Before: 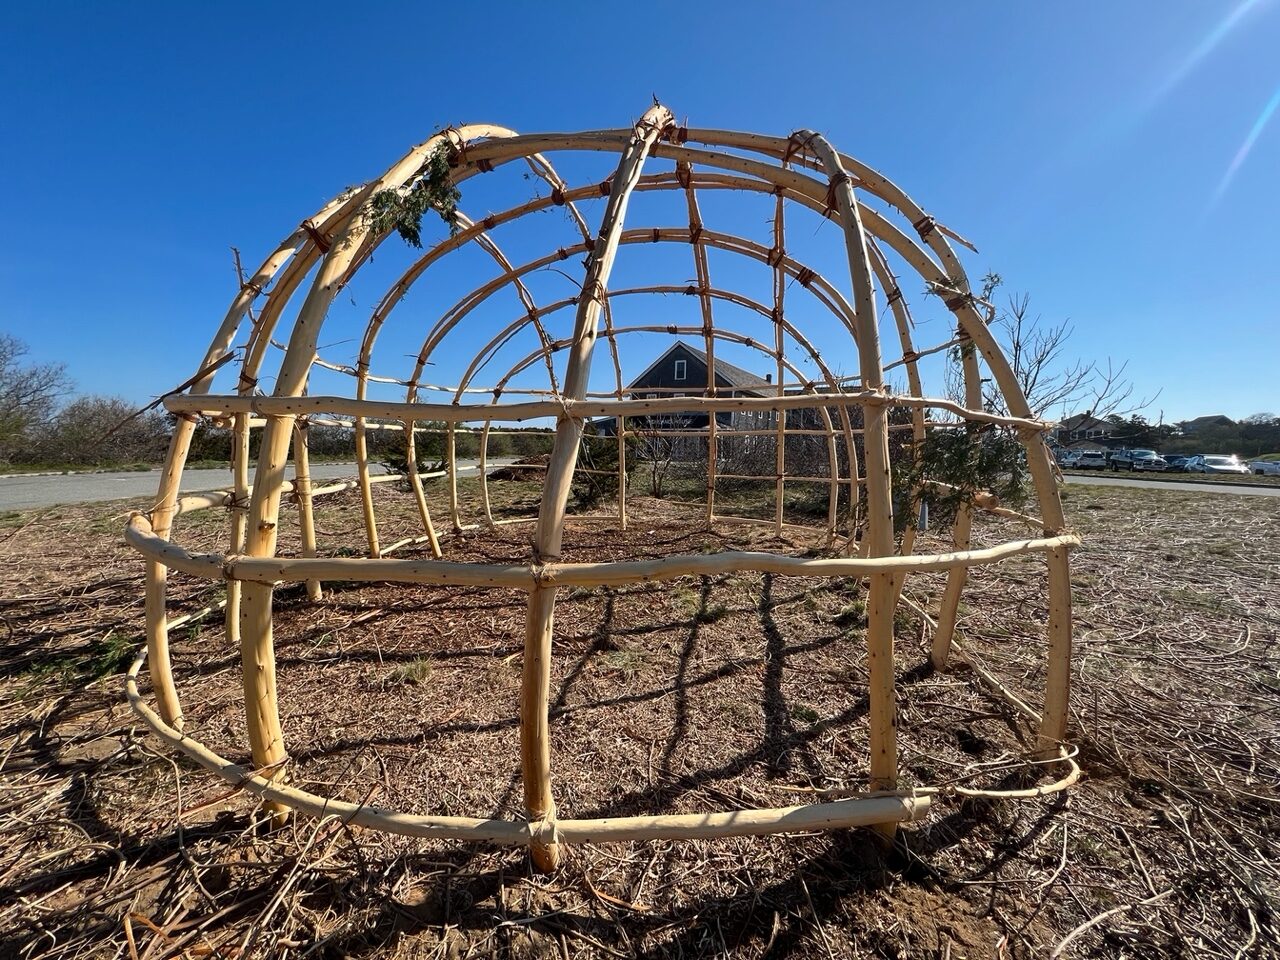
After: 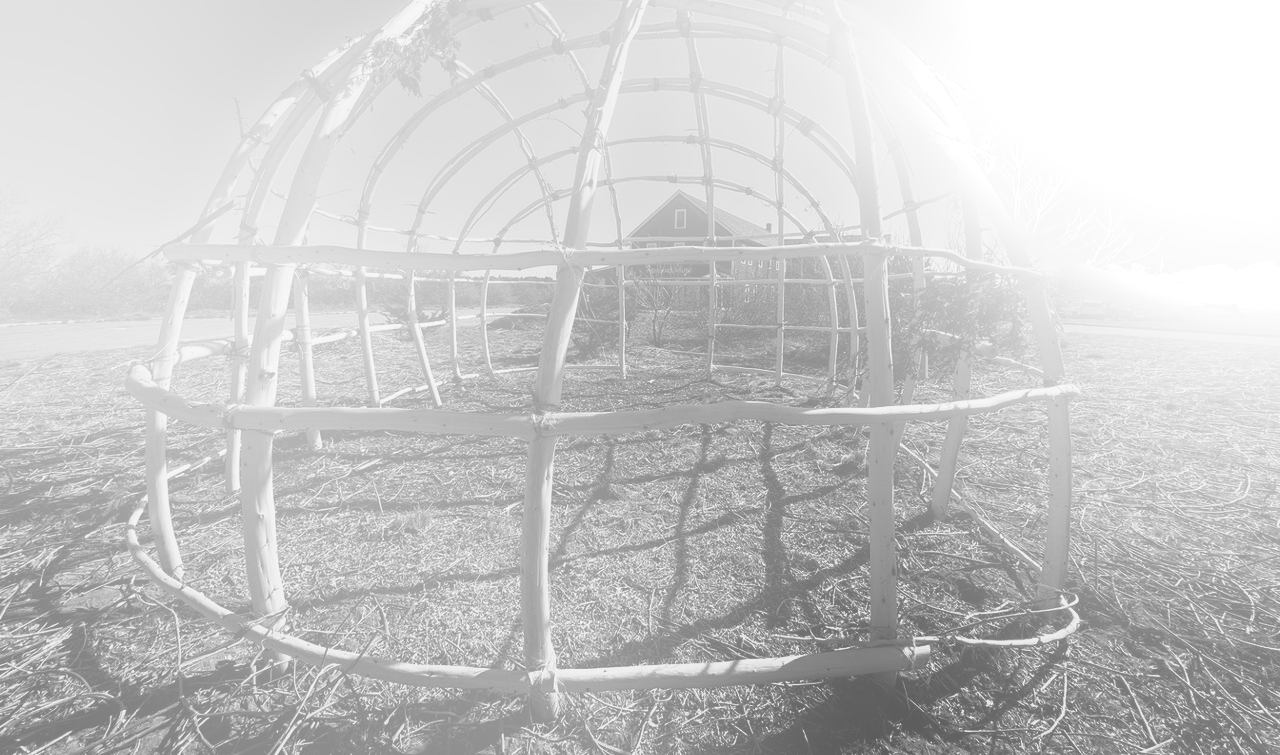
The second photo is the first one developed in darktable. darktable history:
crop and rotate: top 15.774%, bottom 5.506%
shadows and highlights: shadows -90, highlights 90, soften with gaussian
exposure: exposure -0.293 EV, compensate highlight preservation false
bloom: size 25%, threshold 5%, strength 90%
levels: levels [0, 0.51, 1]
monochrome: a 32, b 64, size 2.3
tone curve: curves: ch0 [(0, 0.028) (0.138, 0.156) (0.468, 0.516) (0.754, 0.823) (1, 1)], color space Lab, linked channels, preserve colors none
